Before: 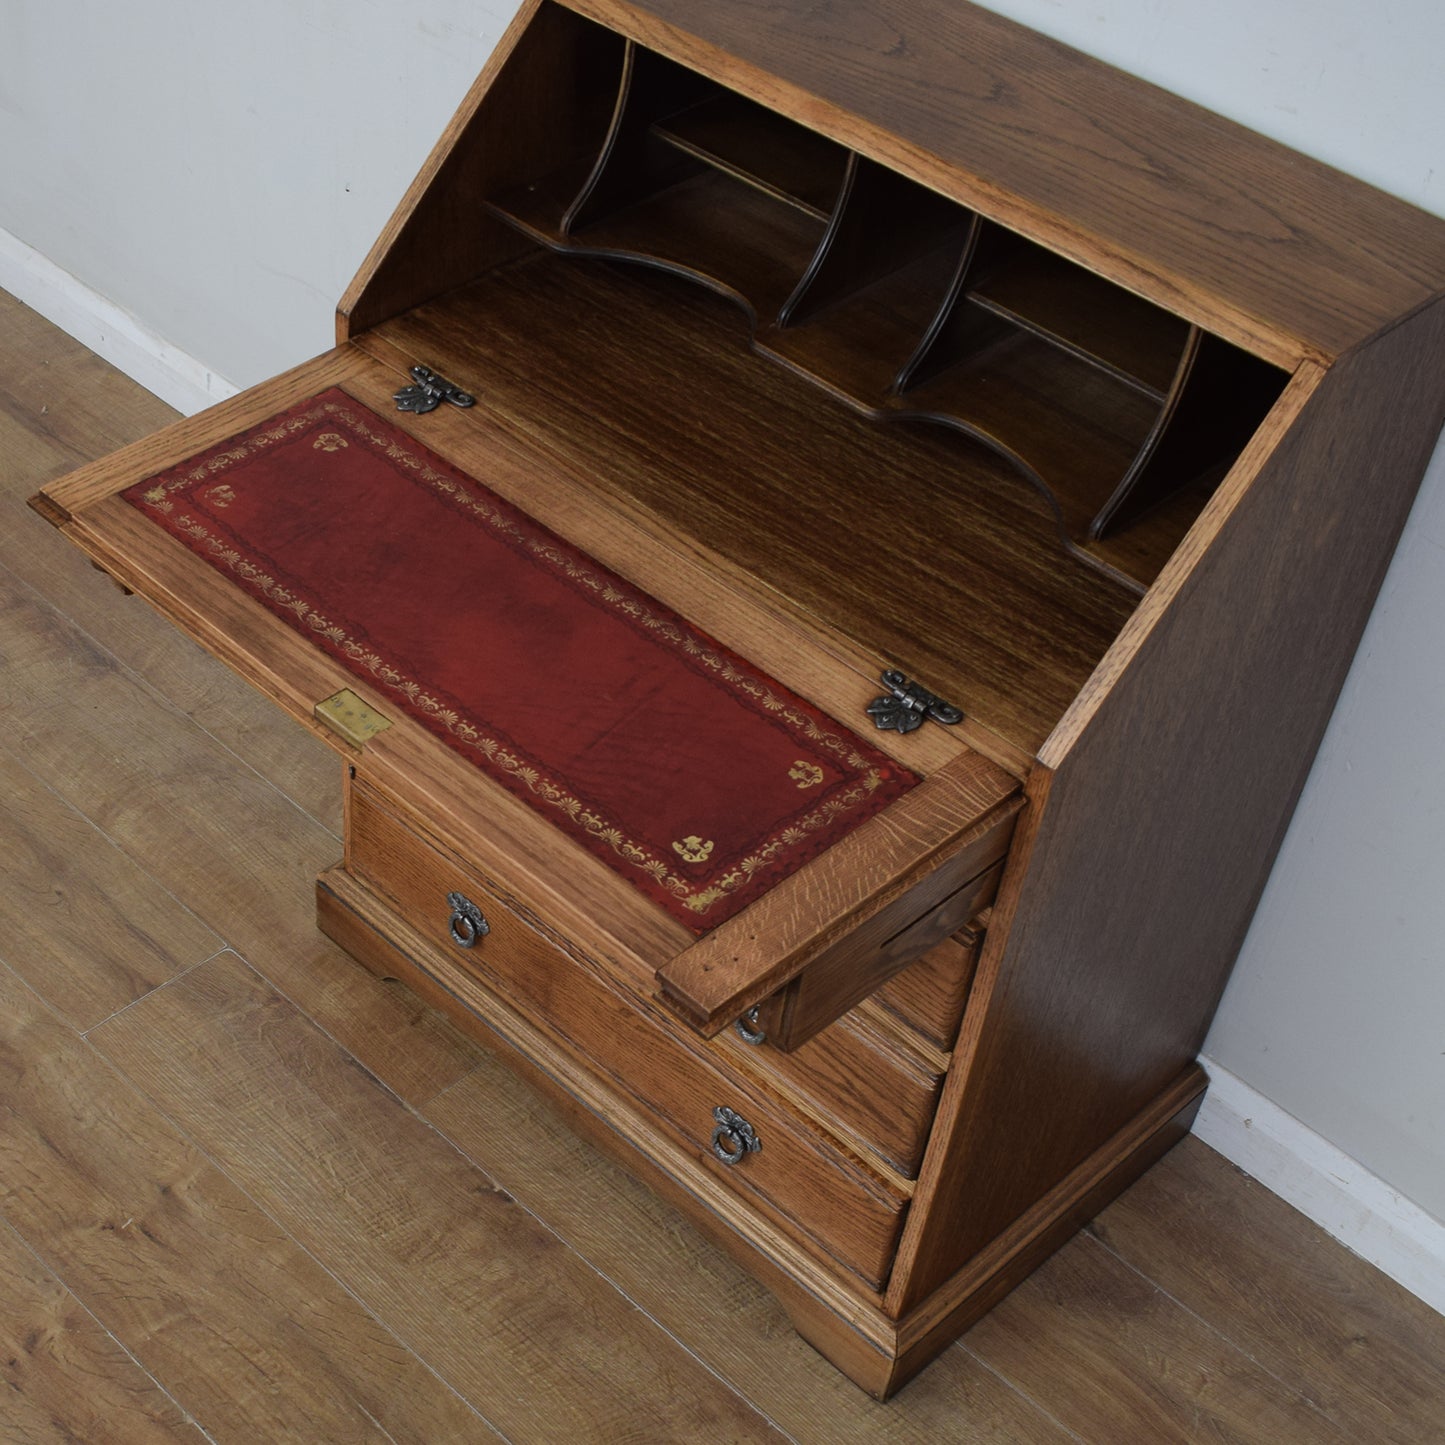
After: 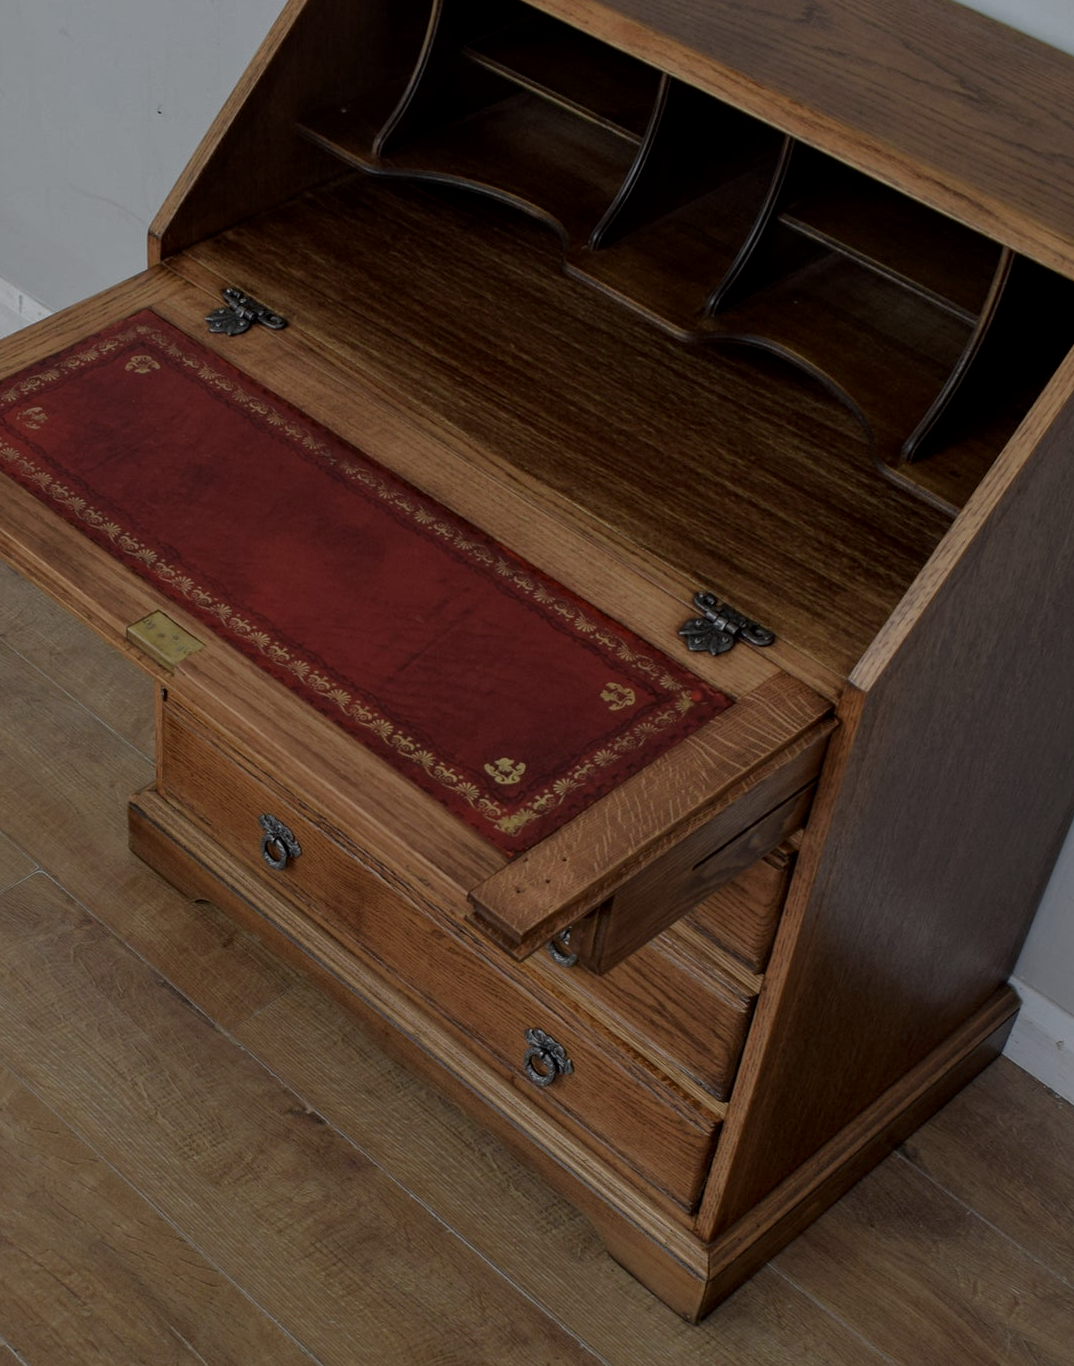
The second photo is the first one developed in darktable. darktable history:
local contrast: on, module defaults
crop and rotate: left 13.053%, top 5.406%, right 12.565%
base curve: curves: ch0 [(0, 0) (0.841, 0.609) (1, 1)]
